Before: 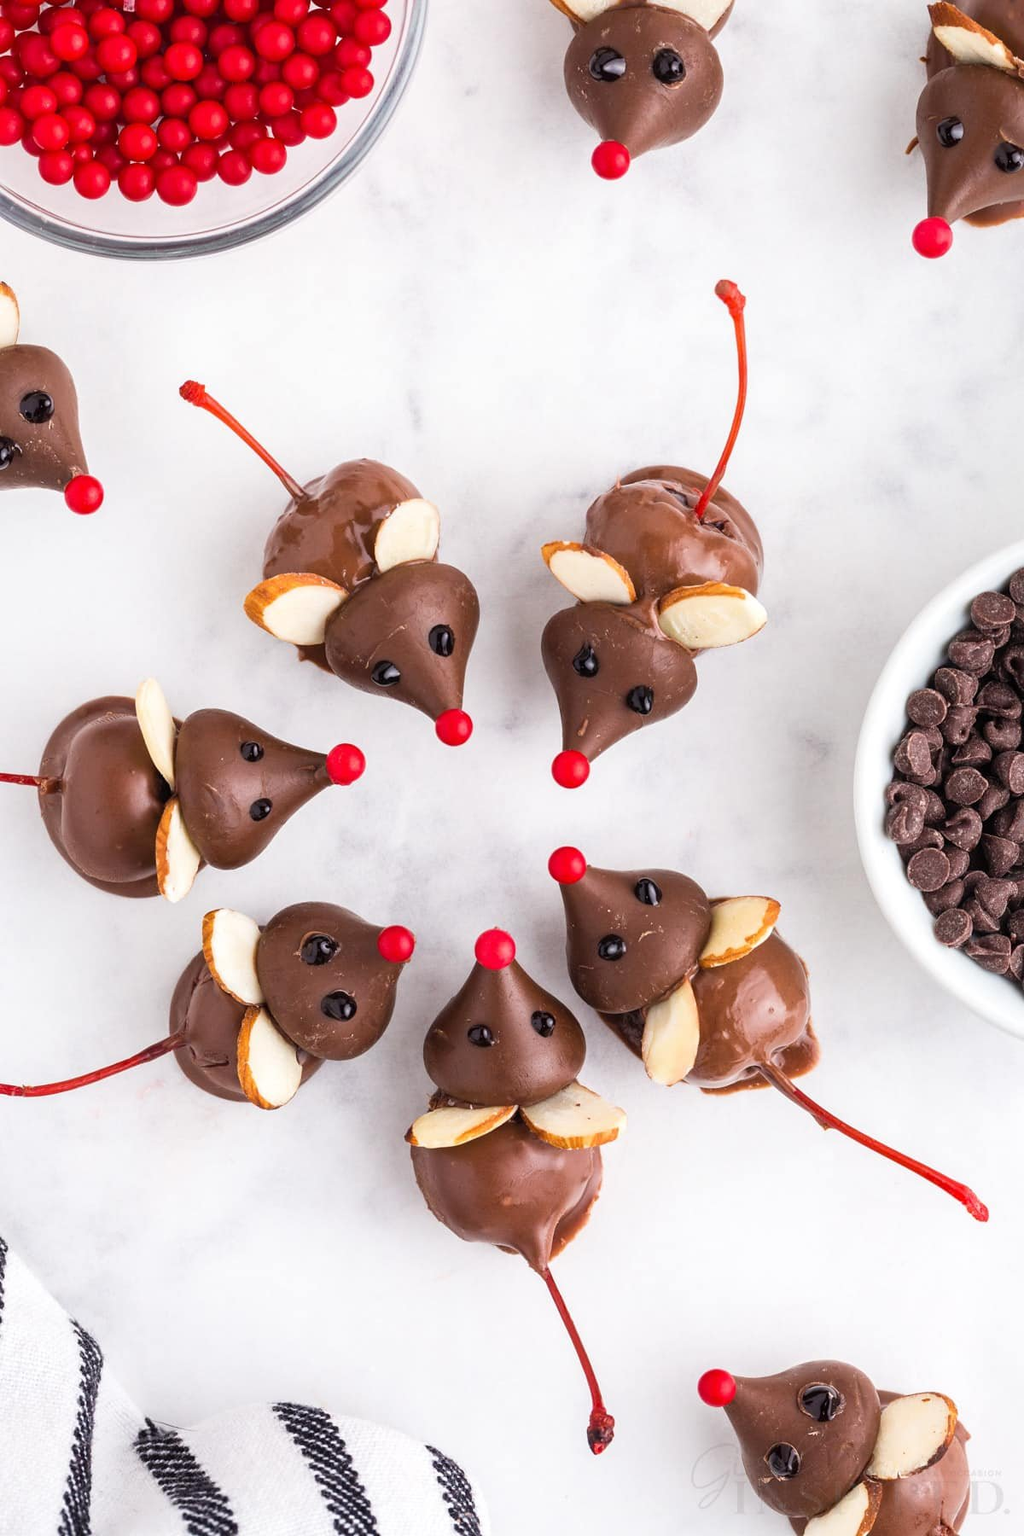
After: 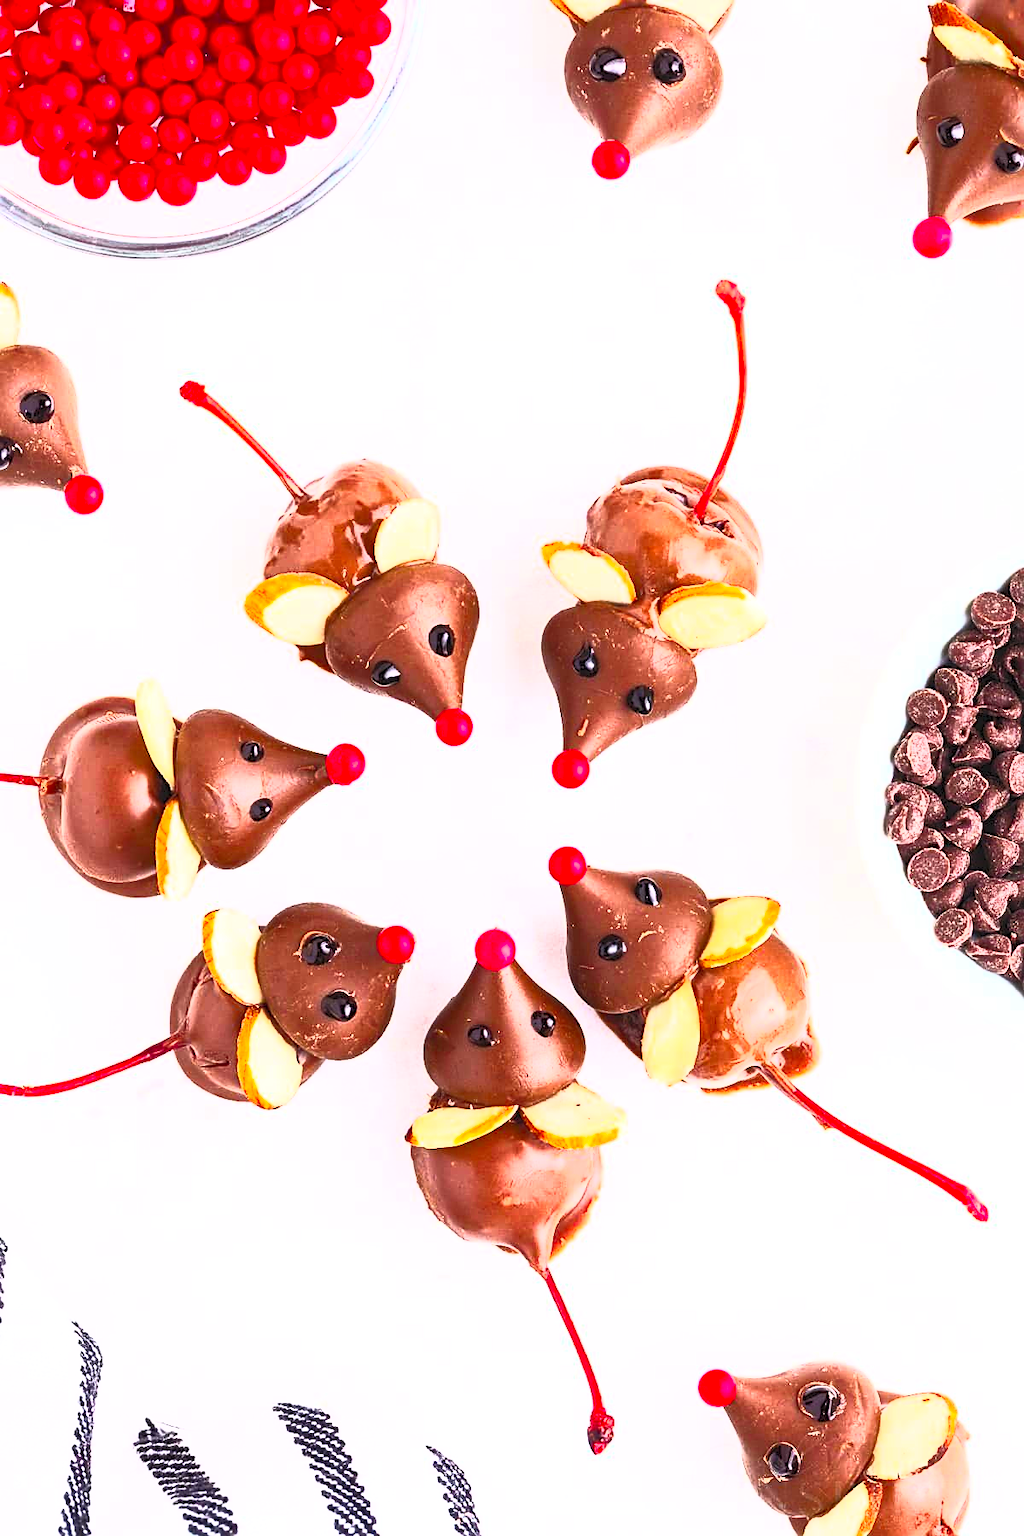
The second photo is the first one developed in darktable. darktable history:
contrast brightness saturation: contrast 1, brightness 1, saturation 1
sharpen: on, module defaults
